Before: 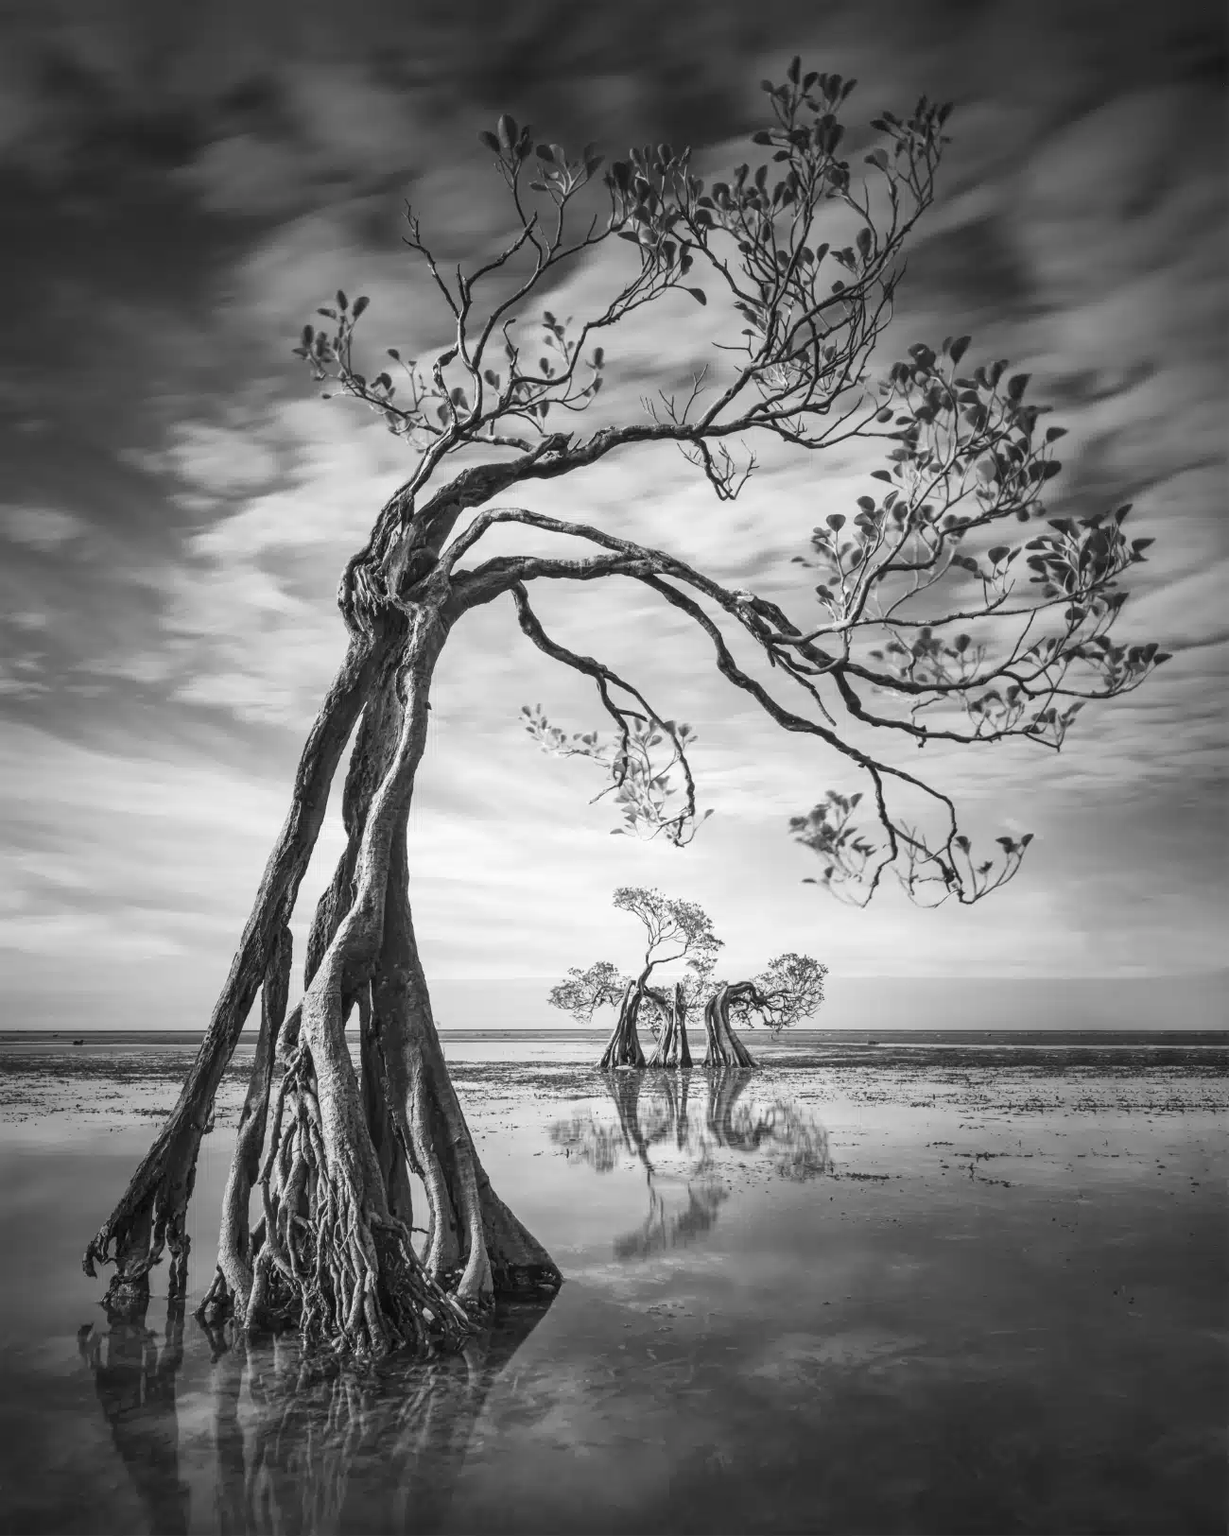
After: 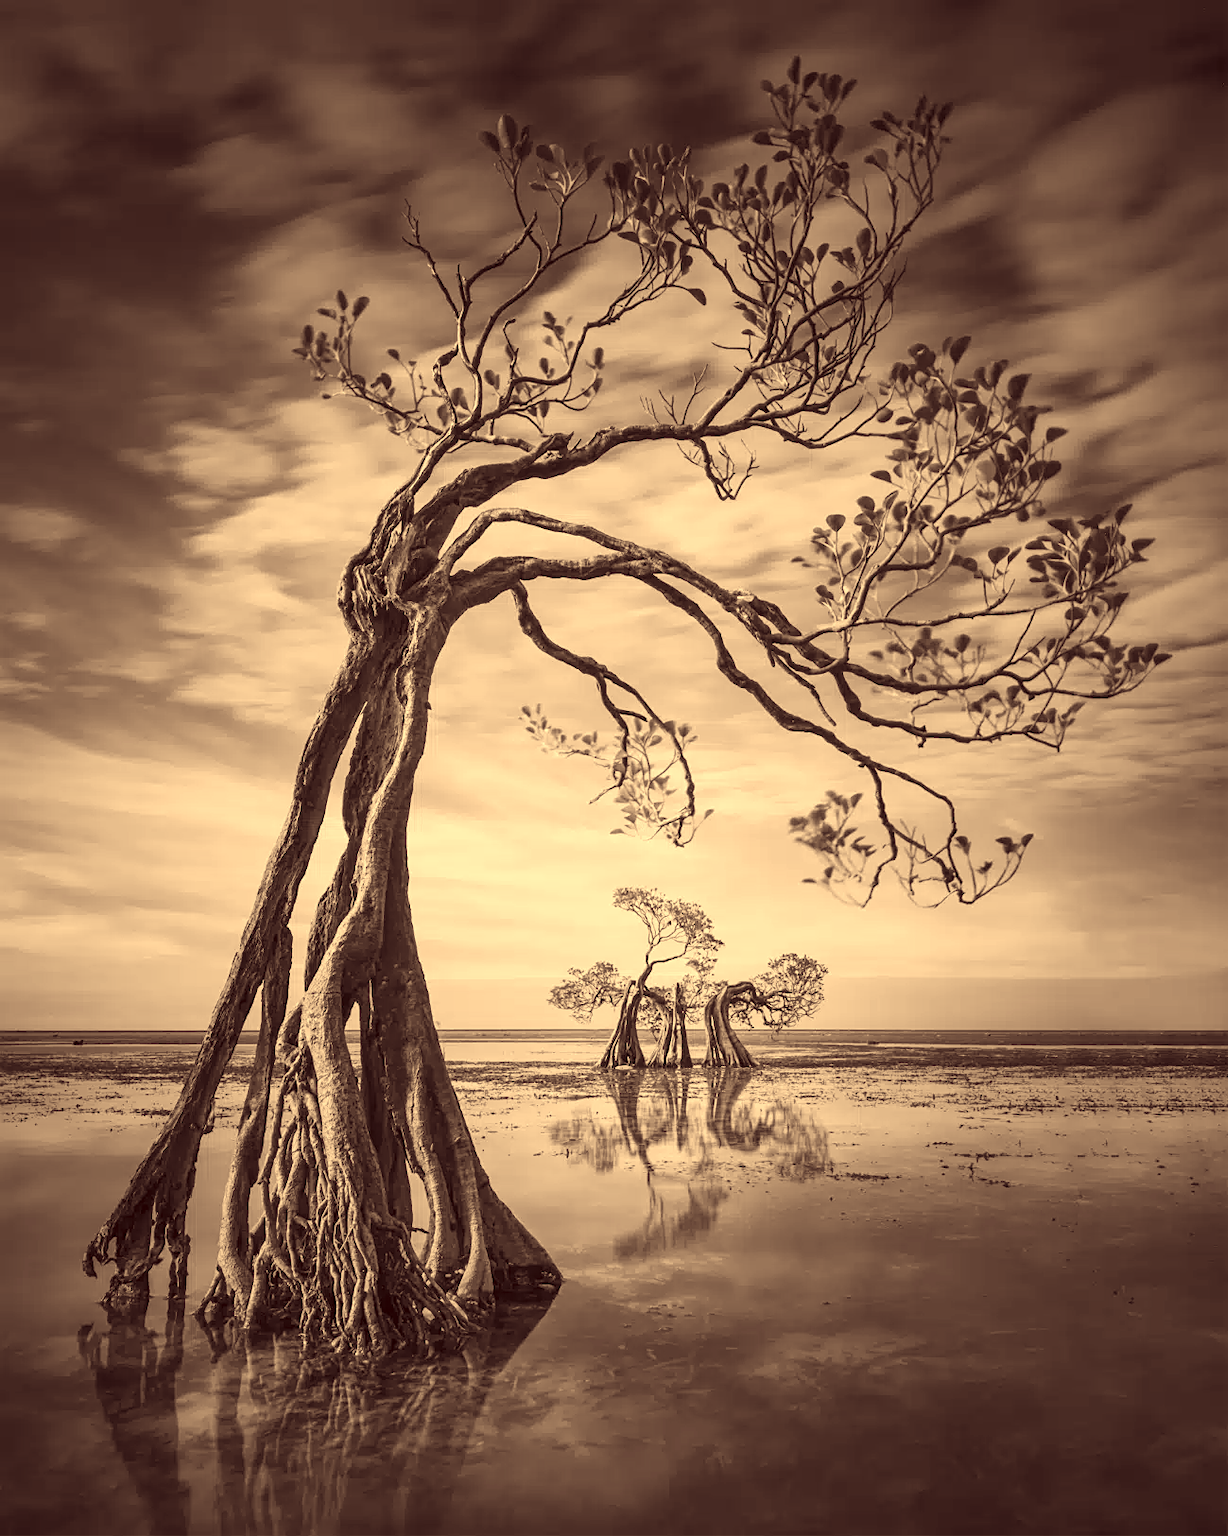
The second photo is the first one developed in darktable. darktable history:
contrast brightness saturation: contrast 0.038, saturation 0.068
sharpen: amount 0.212
color correction: highlights a* 9.85, highlights b* 38.34, shadows a* 14.77, shadows b* 3.43
